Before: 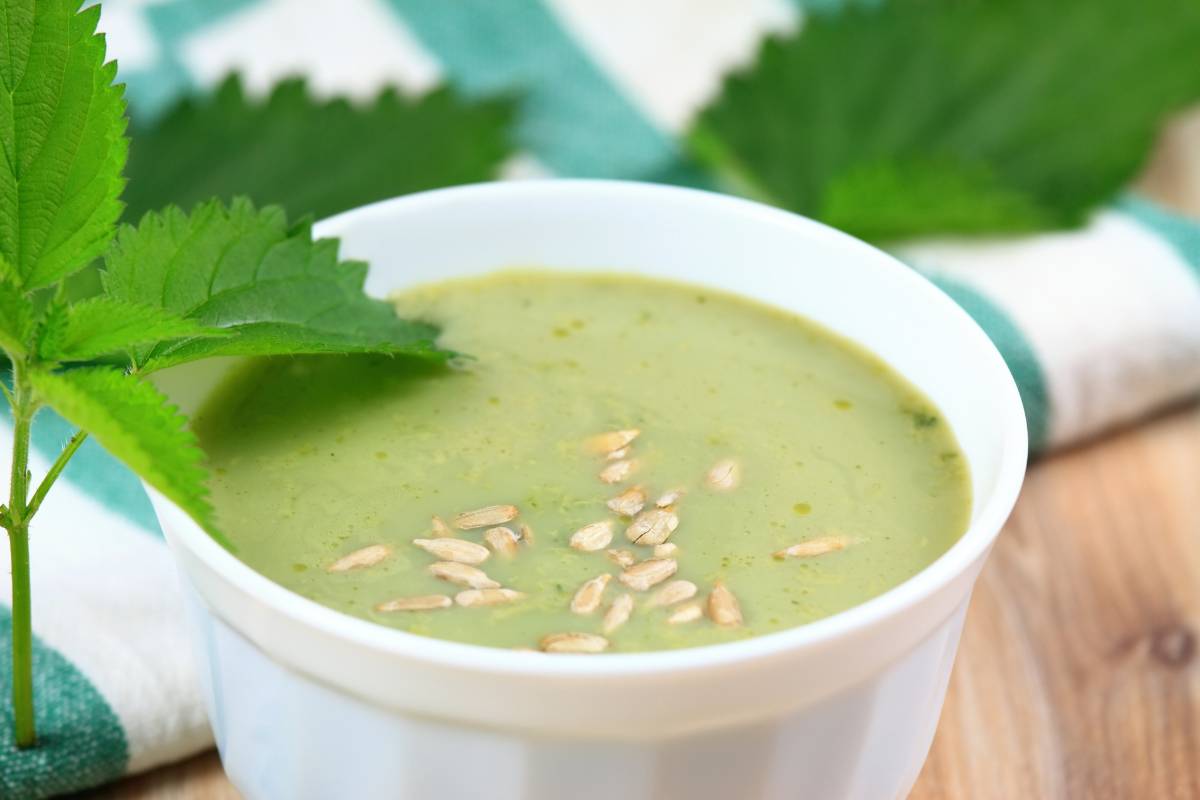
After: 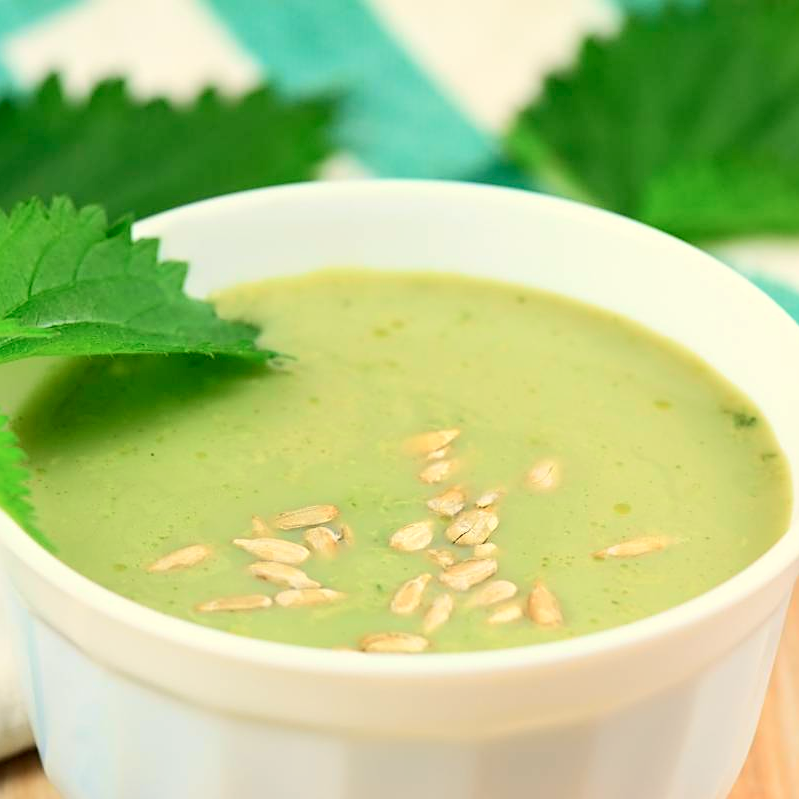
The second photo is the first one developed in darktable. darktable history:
white balance: red 1.029, blue 0.92
sharpen: on, module defaults
crop and rotate: left 15.055%, right 18.278%
tone curve: curves: ch0 [(0, 0.013) (0.054, 0.018) (0.205, 0.191) (0.289, 0.292) (0.39, 0.424) (0.493, 0.551) (0.666, 0.743) (0.795, 0.841) (1, 0.998)]; ch1 [(0, 0) (0.385, 0.343) (0.439, 0.415) (0.494, 0.495) (0.501, 0.501) (0.51, 0.509) (0.548, 0.554) (0.586, 0.614) (0.66, 0.706) (0.783, 0.804) (1, 1)]; ch2 [(0, 0) (0.304, 0.31) (0.403, 0.399) (0.441, 0.428) (0.47, 0.469) (0.498, 0.496) (0.524, 0.538) (0.566, 0.579) (0.633, 0.665) (0.7, 0.711) (1, 1)], color space Lab, independent channels, preserve colors none
